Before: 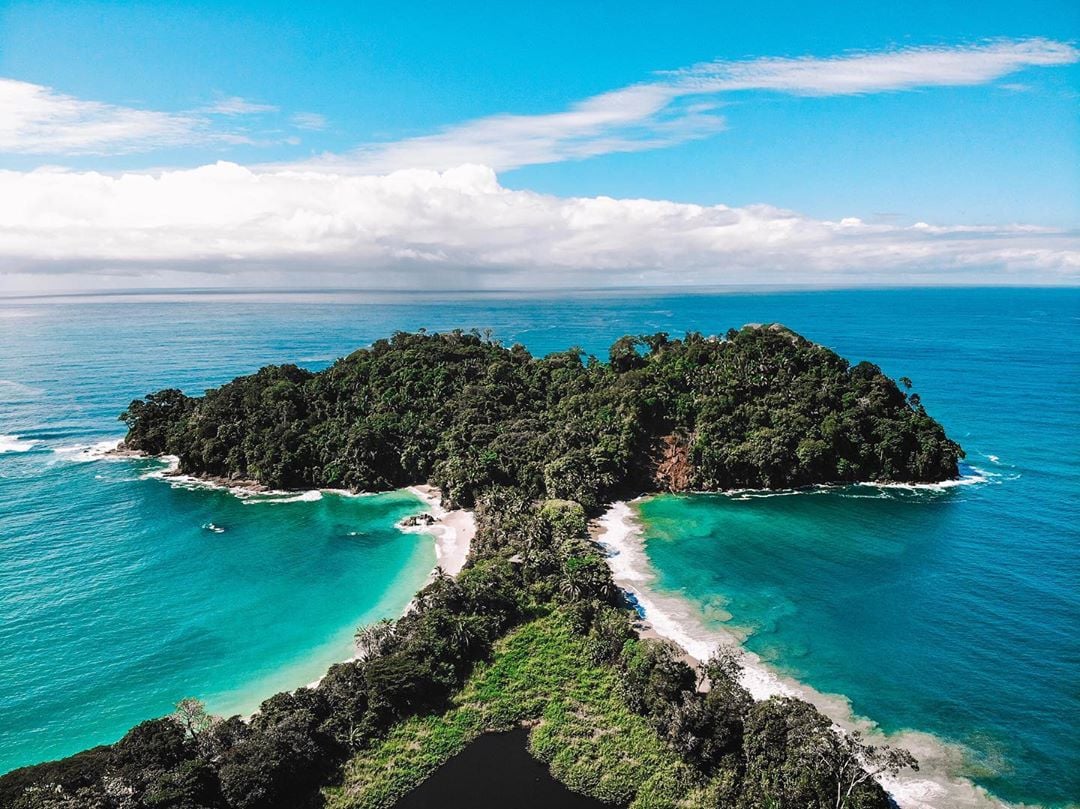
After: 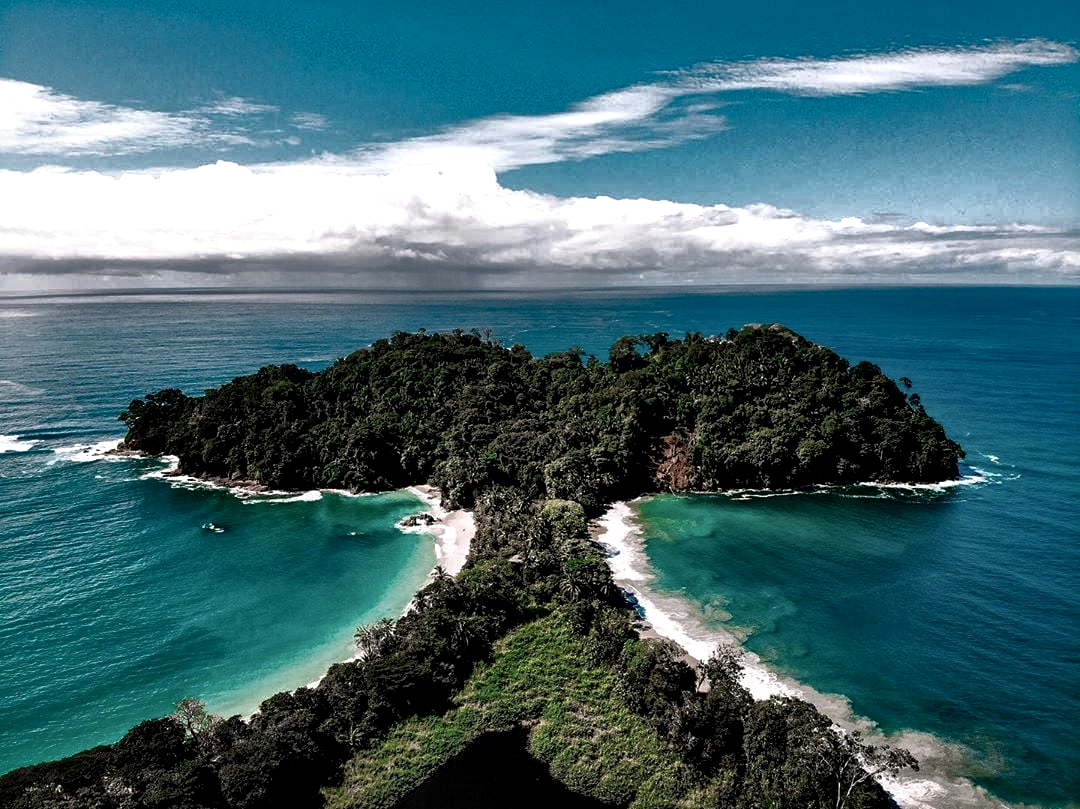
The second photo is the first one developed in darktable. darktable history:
local contrast: mode bilateral grid, contrast 44, coarseness 69, detail 214%, midtone range 0.2
base curve: curves: ch0 [(0, 0) (0.564, 0.291) (0.802, 0.731) (1, 1)]
